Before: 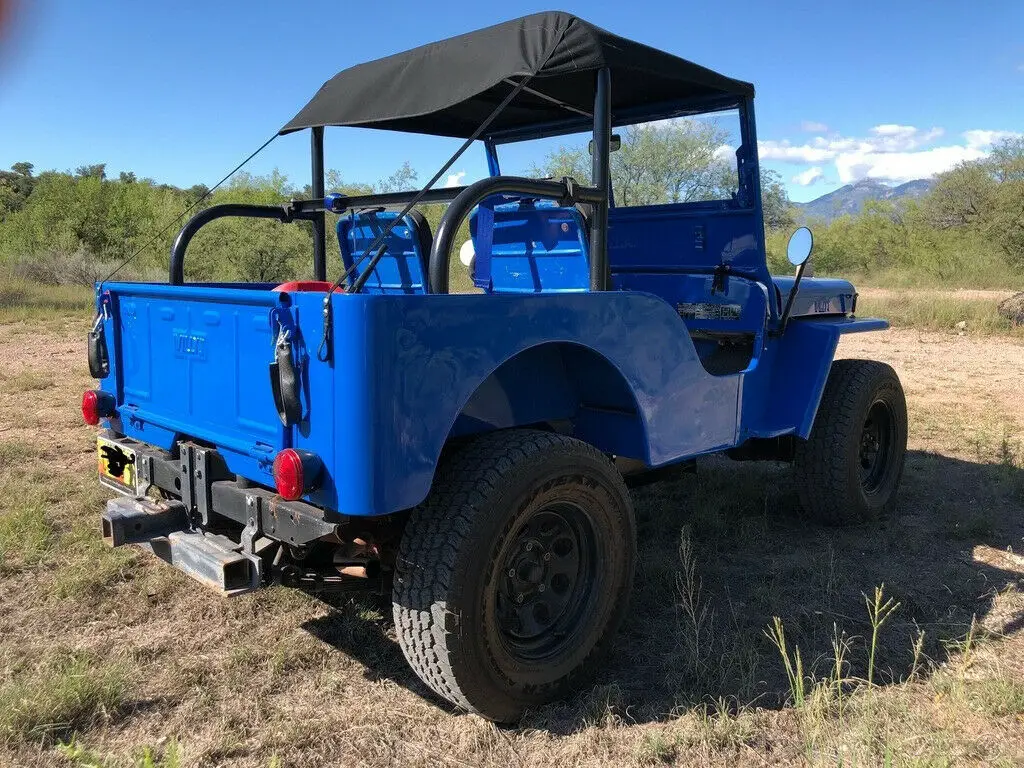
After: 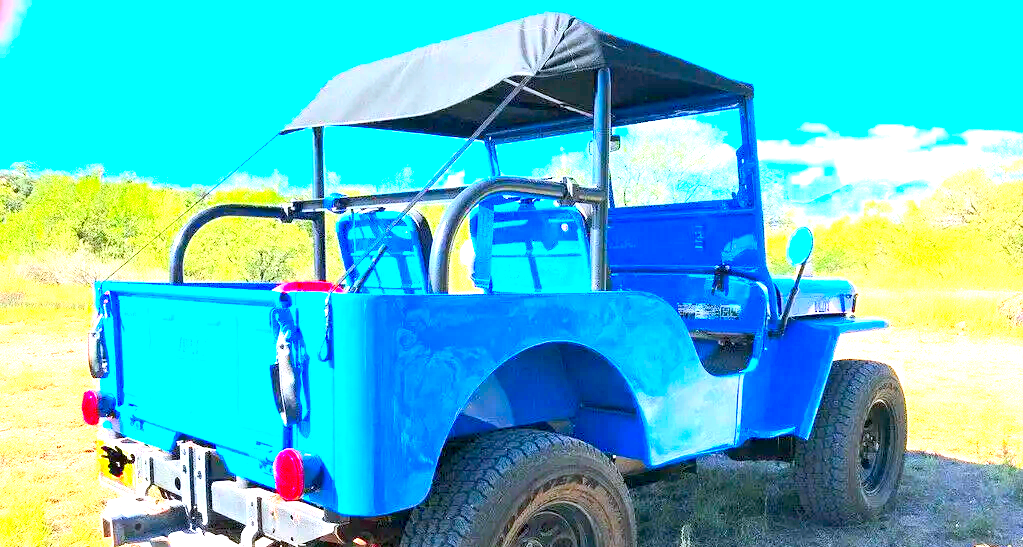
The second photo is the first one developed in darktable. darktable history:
crop: bottom 28.749%
contrast brightness saturation: contrast 0.198, brightness 0.202, saturation 0.781
color correction: highlights a* -0.715, highlights b* -9.39
exposure: black level correction 0.001, exposure 2.657 EV, compensate highlight preservation false
